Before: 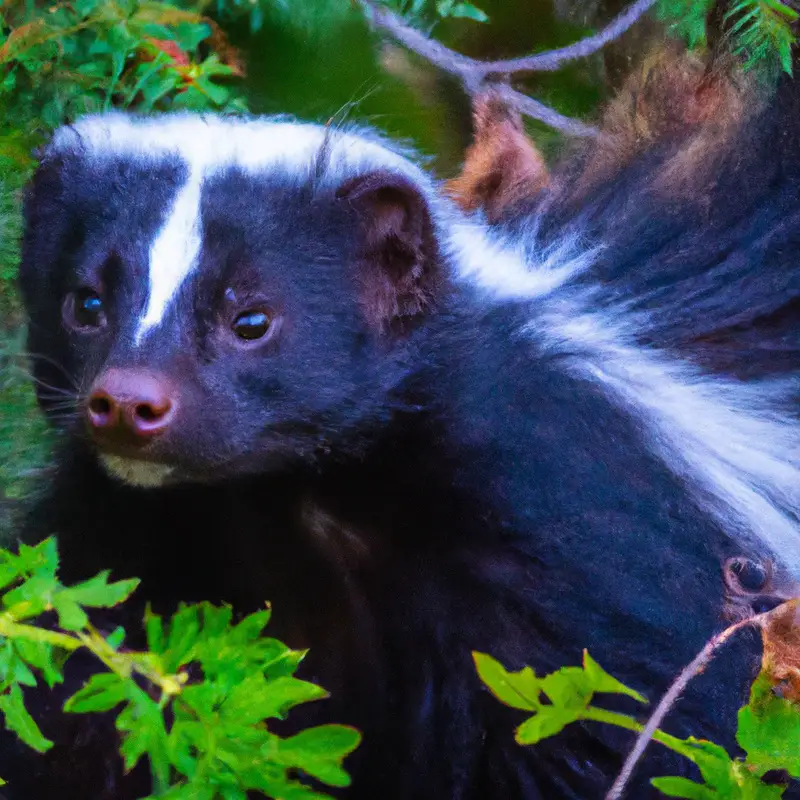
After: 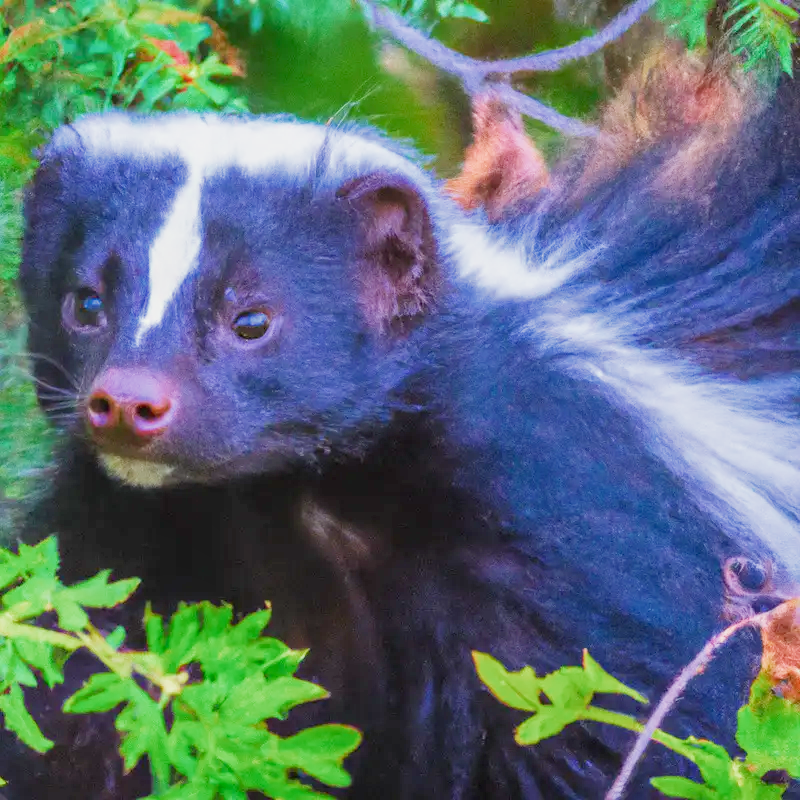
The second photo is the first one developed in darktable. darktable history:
local contrast: detail 110%
filmic rgb: middle gray luminance 4.29%, black relative exposure -13 EV, white relative exposure 5 EV, threshold 6 EV, target black luminance 0%, hardness 5.19, latitude 59.69%, contrast 0.767, highlights saturation mix 5%, shadows ↔ highlights balance 25.95%, add noise in highlights 0, color science v3 (2019), use custom middle-gray values true, iterations of high-quality reconstruction 0, contrast in highlights soft, enable highlight reconstruction true
exposure: exposure -0.36 EV, compensate highlight preservation false
